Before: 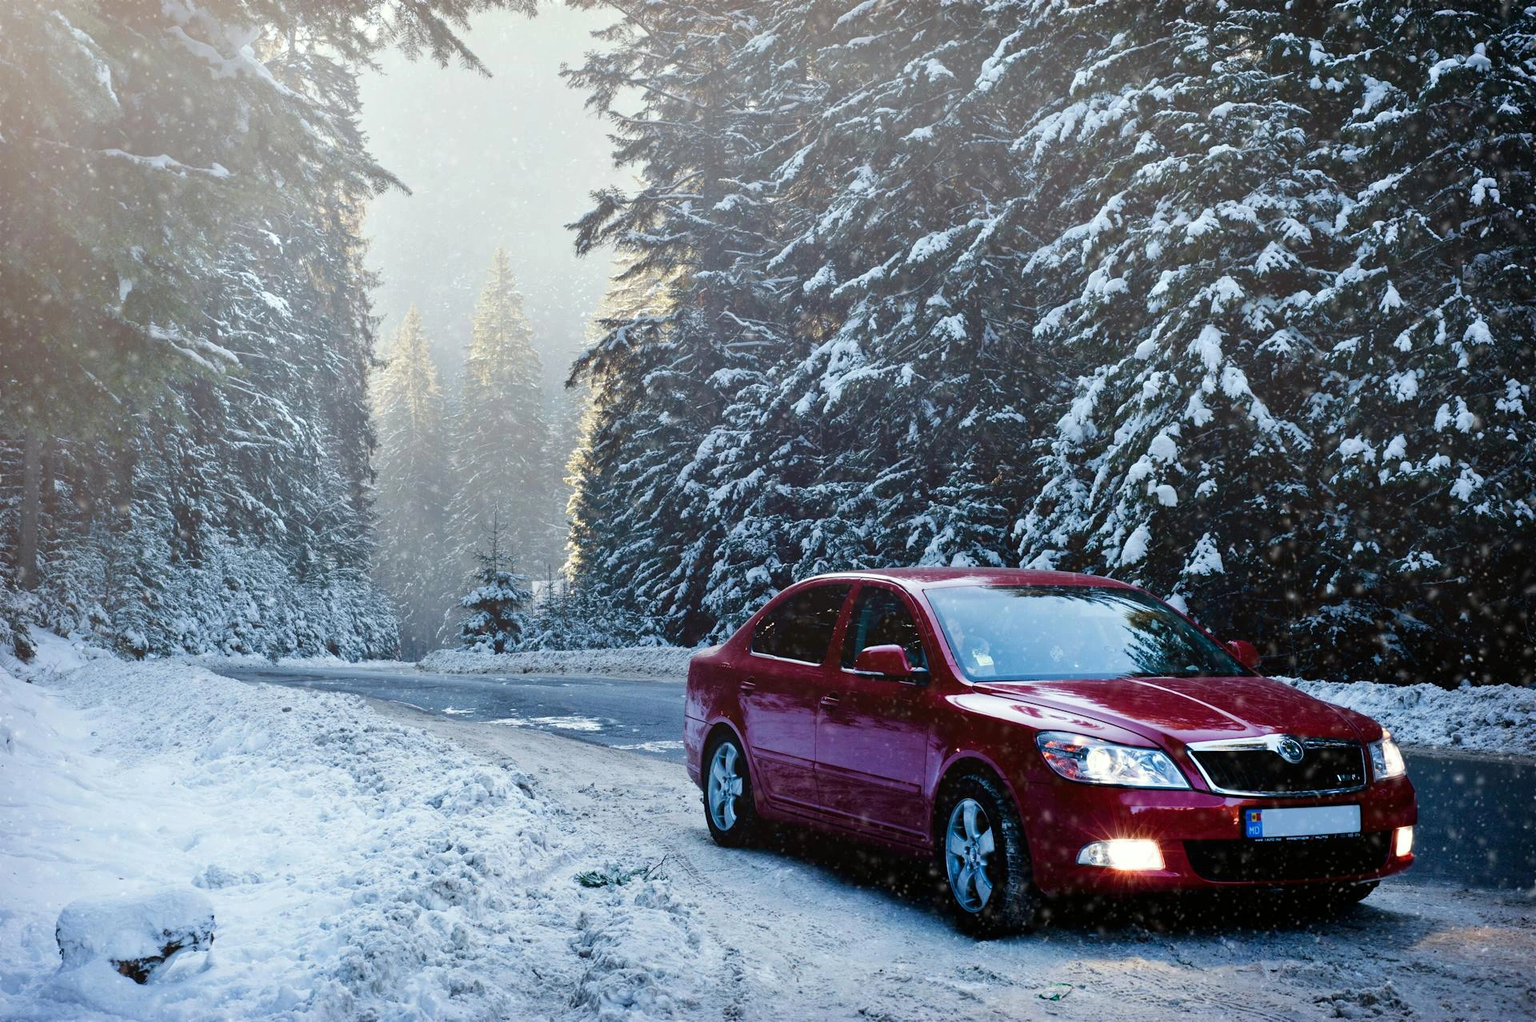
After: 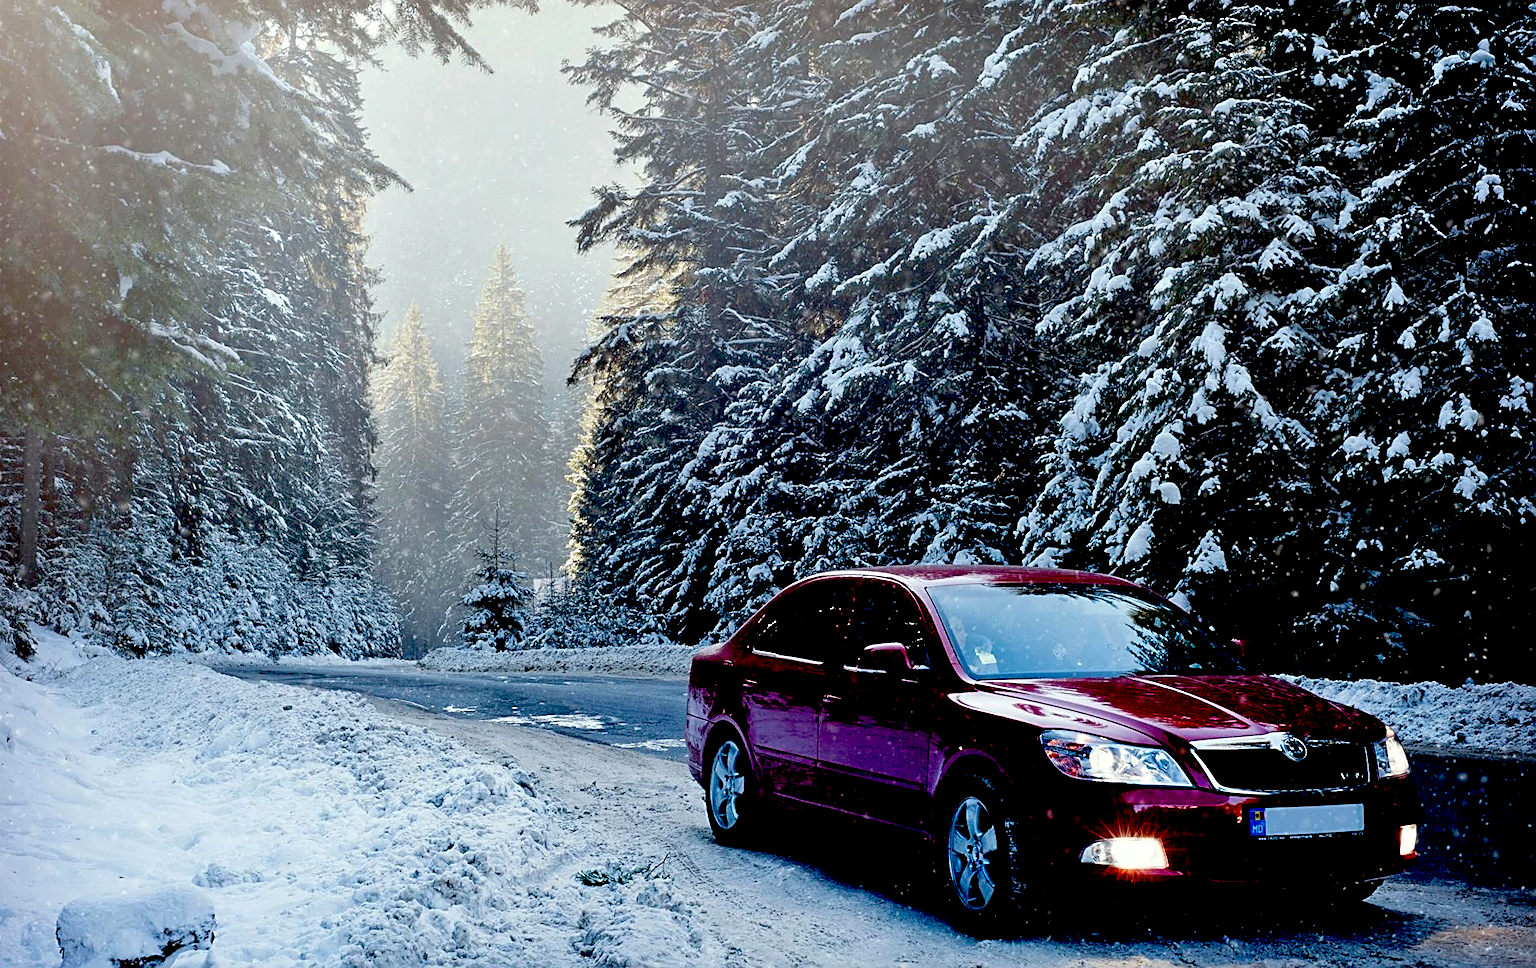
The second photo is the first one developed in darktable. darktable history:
crop: top 0.442%, right 0.254%, bottom 5.054%
exposure: black level correction 0.057, compensate highlight preservation false
sharpen: amount 0.588
